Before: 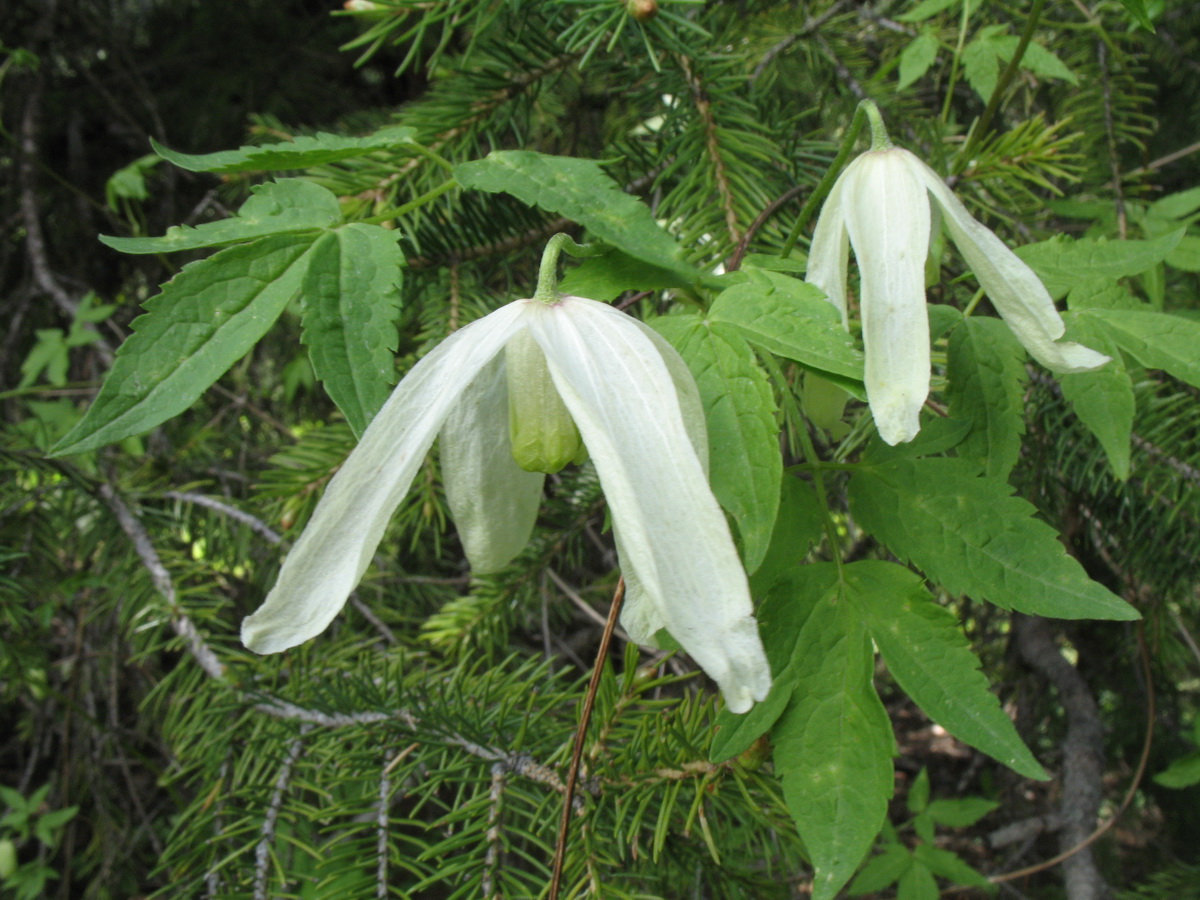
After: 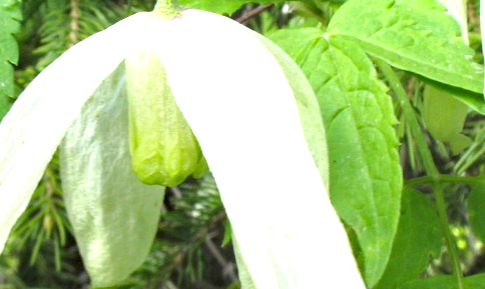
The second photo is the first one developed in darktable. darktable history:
haze removal: strength 0.292, distance 0.249, compatibility mode true, adaptive false
exposure: black level correction 0, exposure 1.124 EV, compensate highlight preservation false
color balance rgb: perceptual saturation grading › global saturation -0.05%, global vibrance 11.595%, contrast 5.033%
crop: left 31.689%, top 31.959%, right 27.827%, bottom 35.841%
